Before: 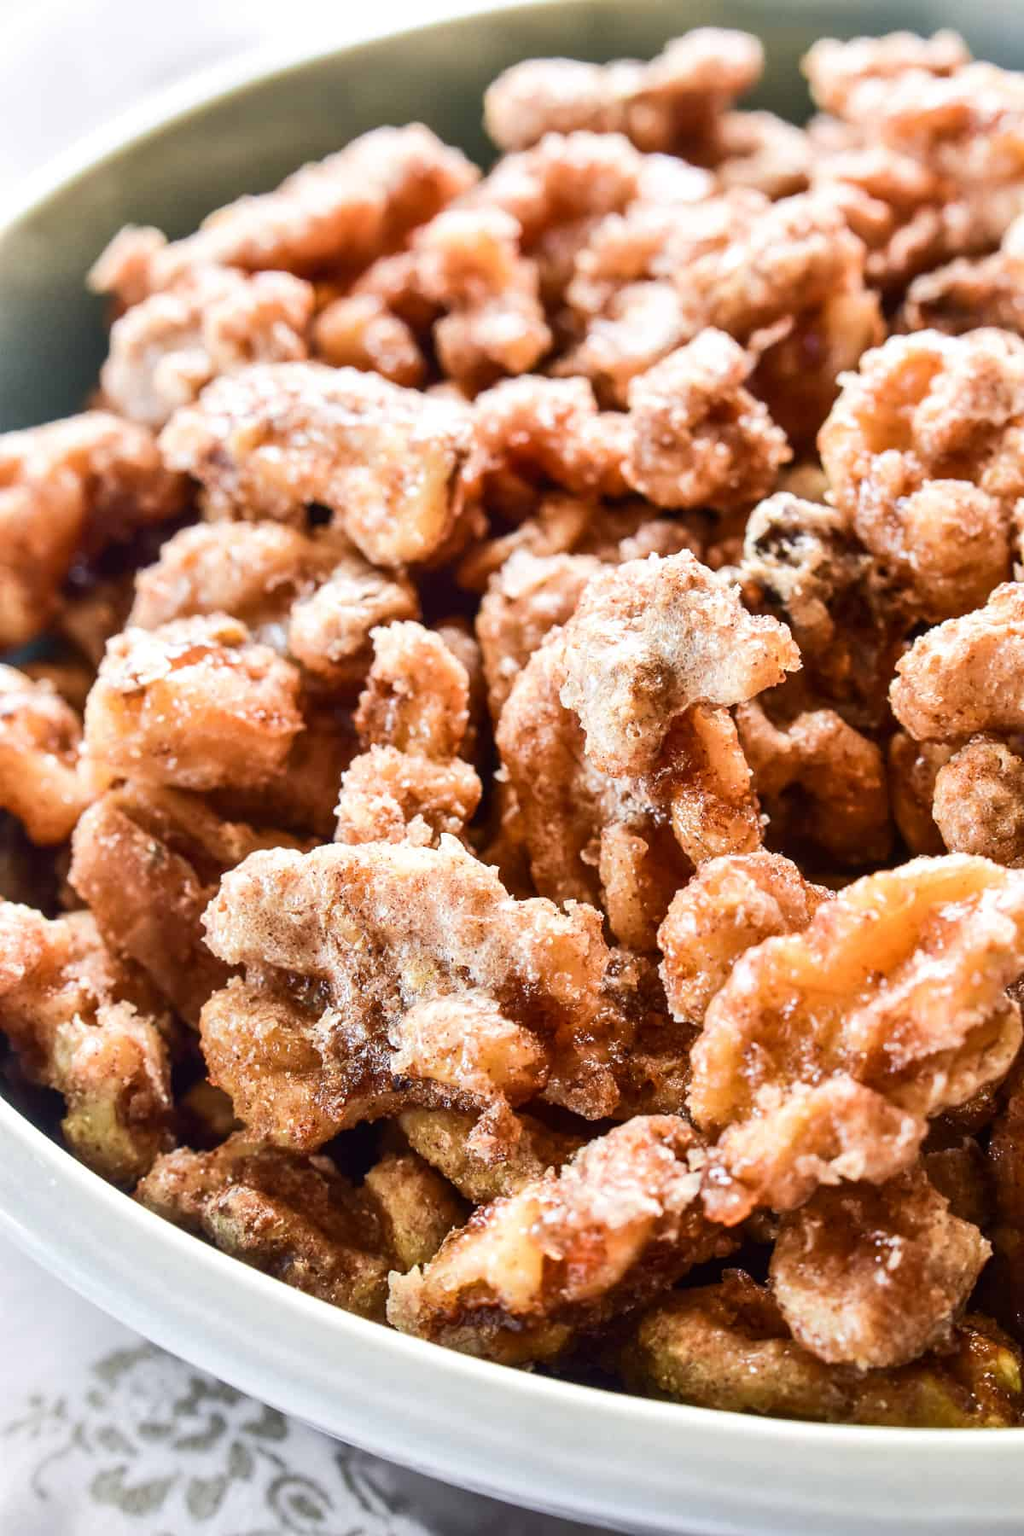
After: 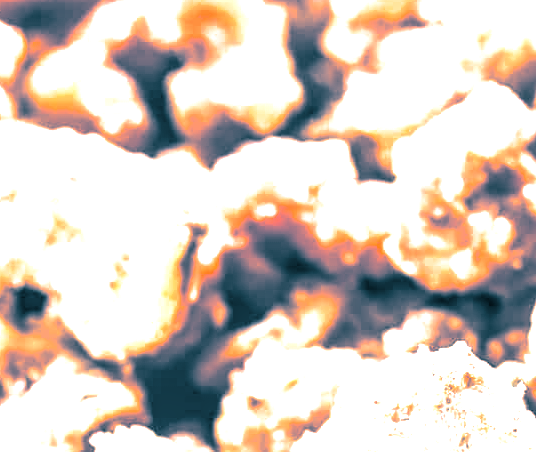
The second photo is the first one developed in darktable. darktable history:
split-toning: shadows › hue 212.4°, balance -70
local contrast: on, module defaults
crop: left 28.64%, top 16.832%, right 26.637%, bottom 58.055%
exposure: black level correction 0, exposure 1.3 EV, compensate exposure bias true, compensate highlight preservation false
